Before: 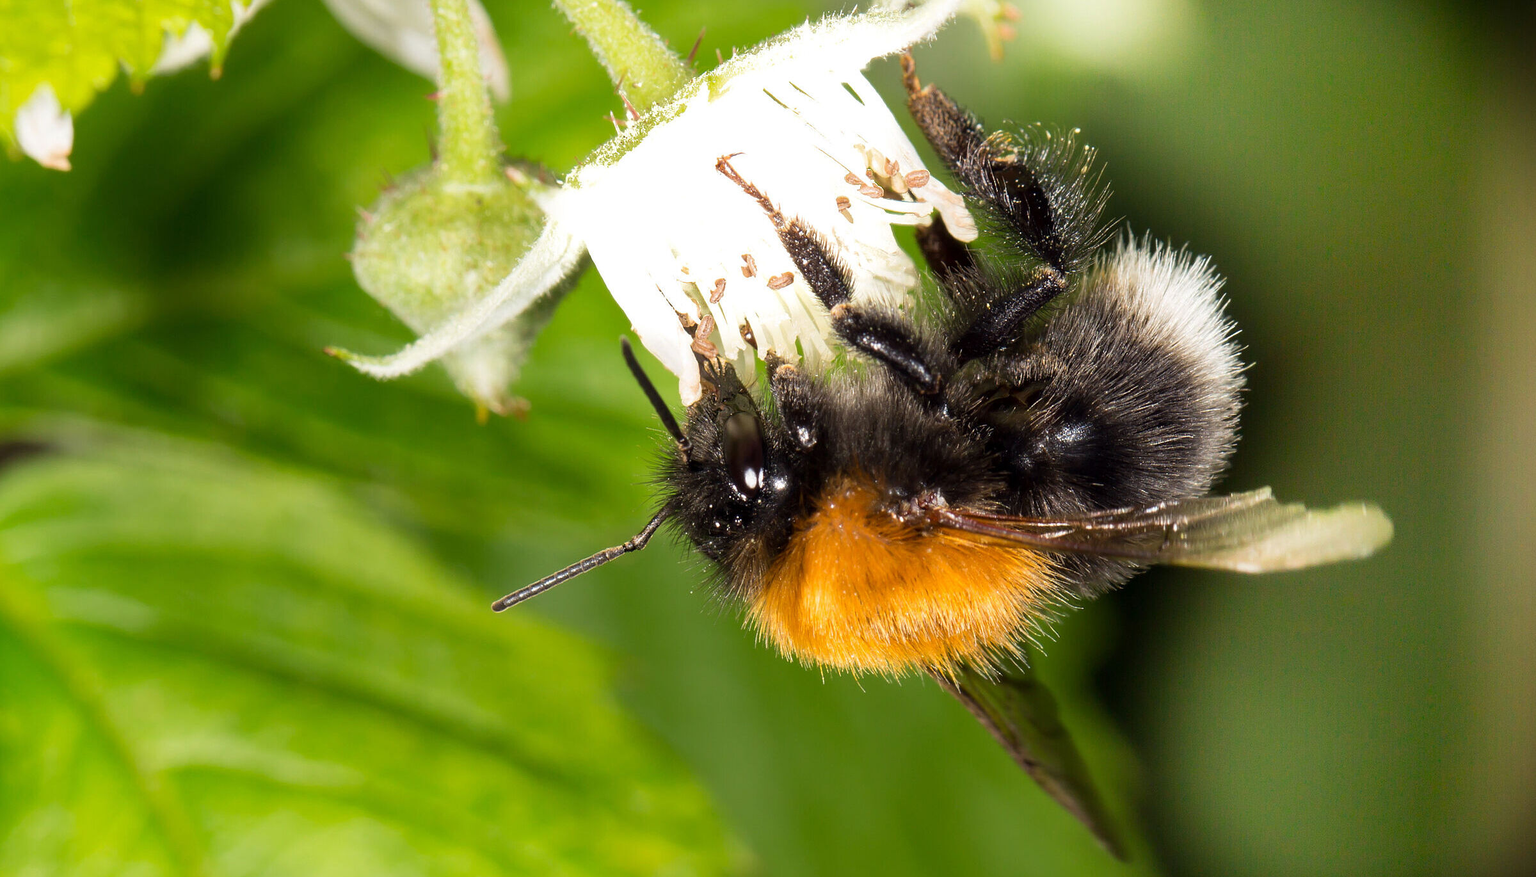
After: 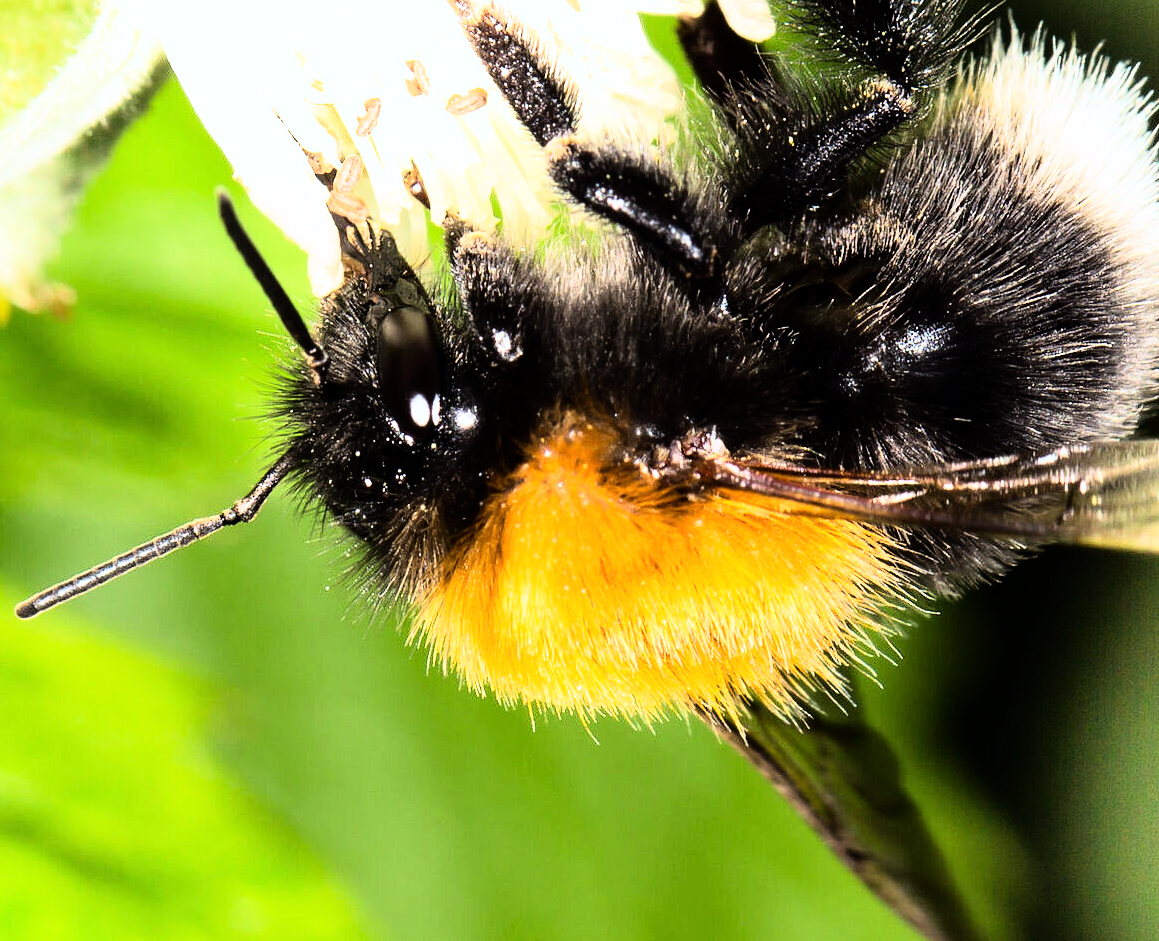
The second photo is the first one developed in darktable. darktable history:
crop: left 31.379%, top 24.658%, right 20.326%, bottom 6.628%
white balance: red 0.98, blue 1.034
rgb curve: curves: ch0 [(0, 0) (0.21, 0.15) (0.24, 0.21) (0.5, 0.75) (0.75, 0.96) (0.89, 0.99) (1, 1)]; ch1 [(0, 0.02) (0.21, 0.13) (0.25, 0.2) (0.5, 0.67) (0.75, 0.9) (0.89, 0.97) (1, 1)]; ch2 [(0, 0.02) (0.21, 0.13) (0.25, 0.2) (0.5, 0.67) (0.75, 0.9) (0.89, 0.97) (1, 1)], compensate middle gray true
